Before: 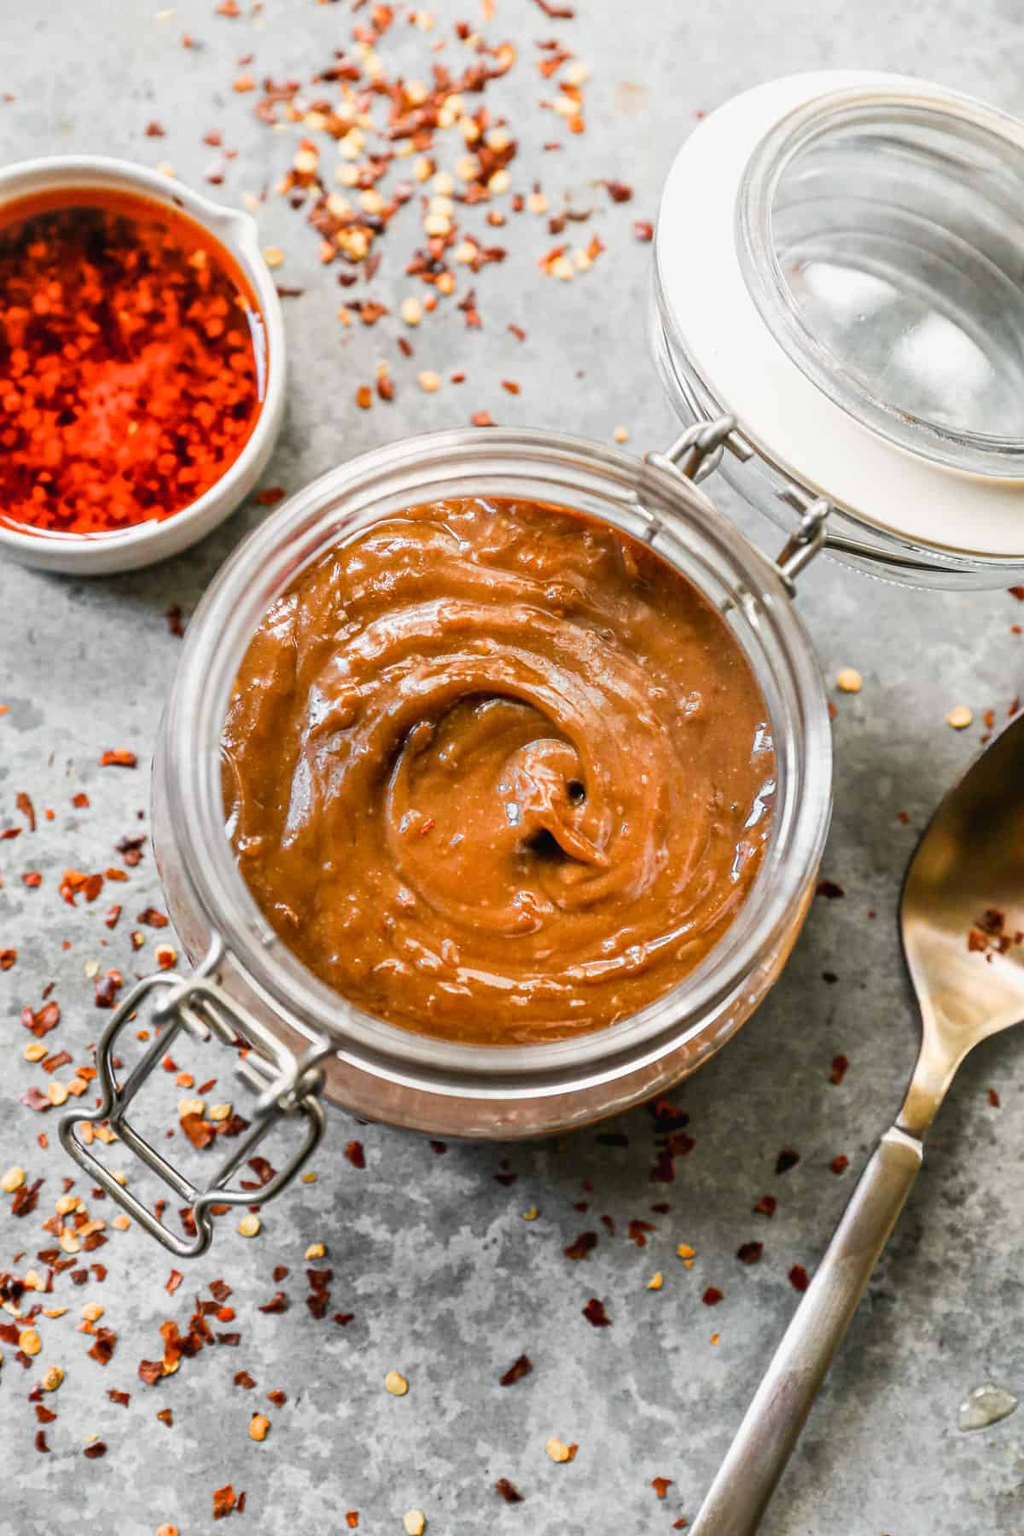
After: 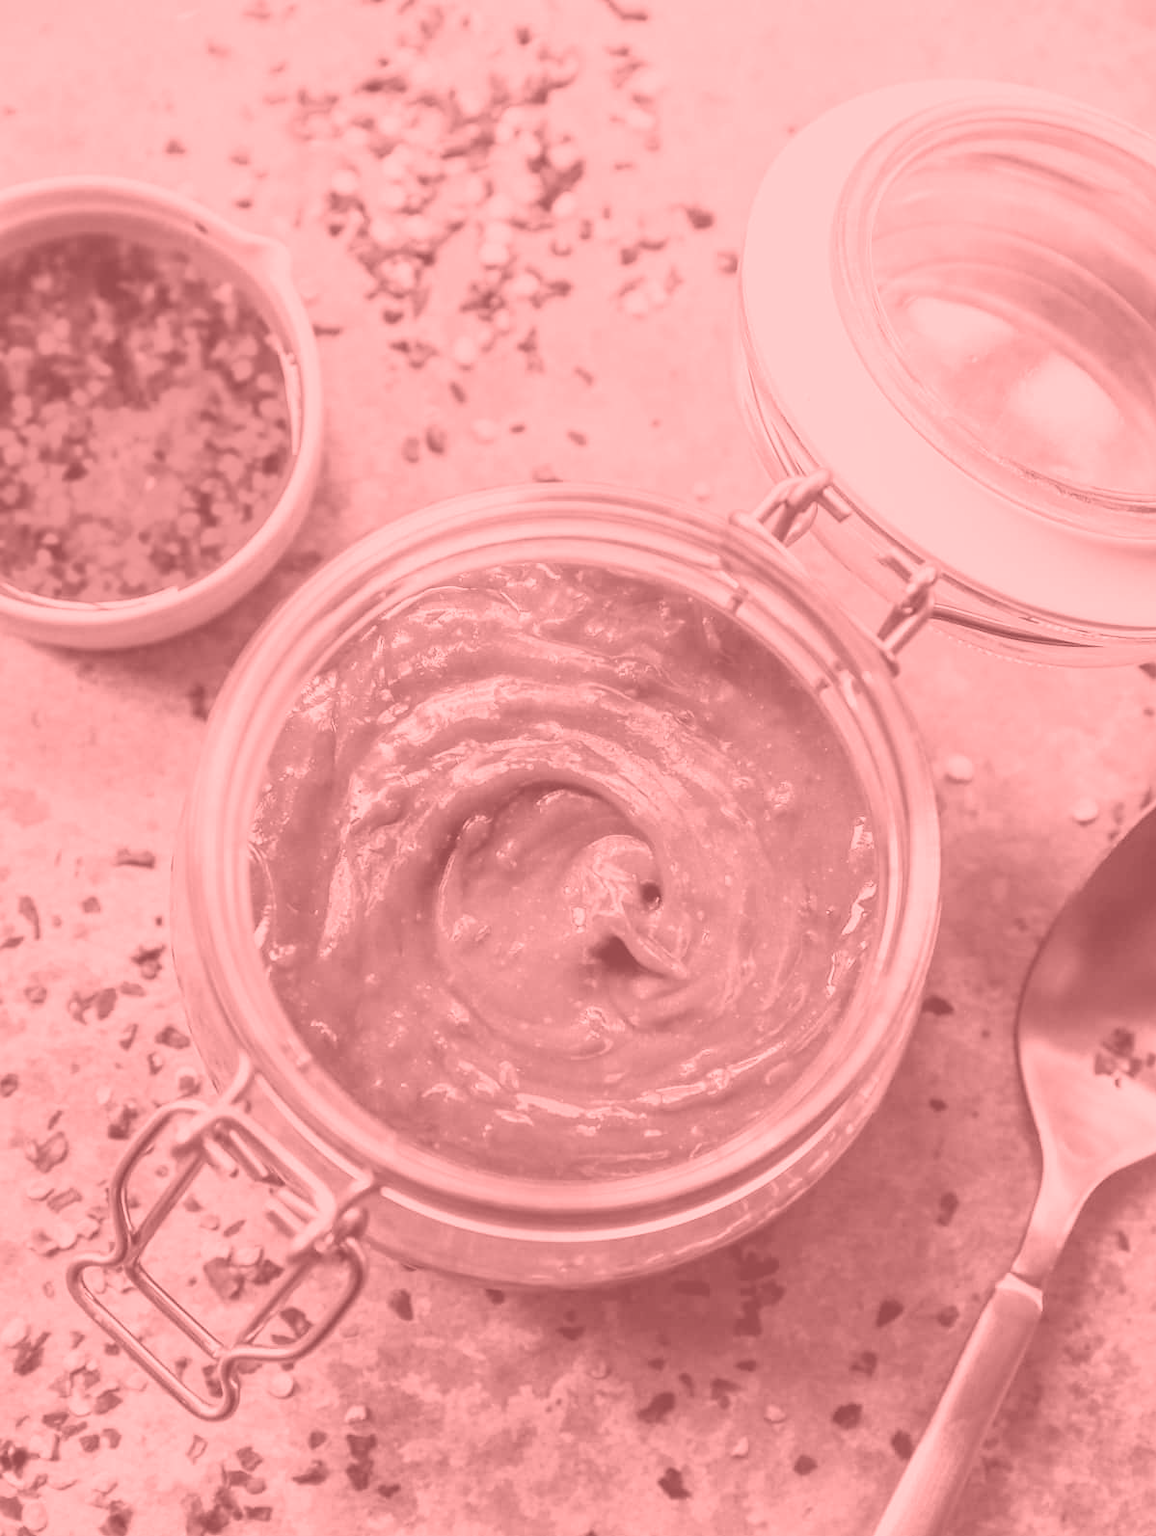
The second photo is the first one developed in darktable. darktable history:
crop and rotate: top 0%, bottom 11.49%
colorize: saturation 51%, source mix 50.67%, lightness 50.67%
